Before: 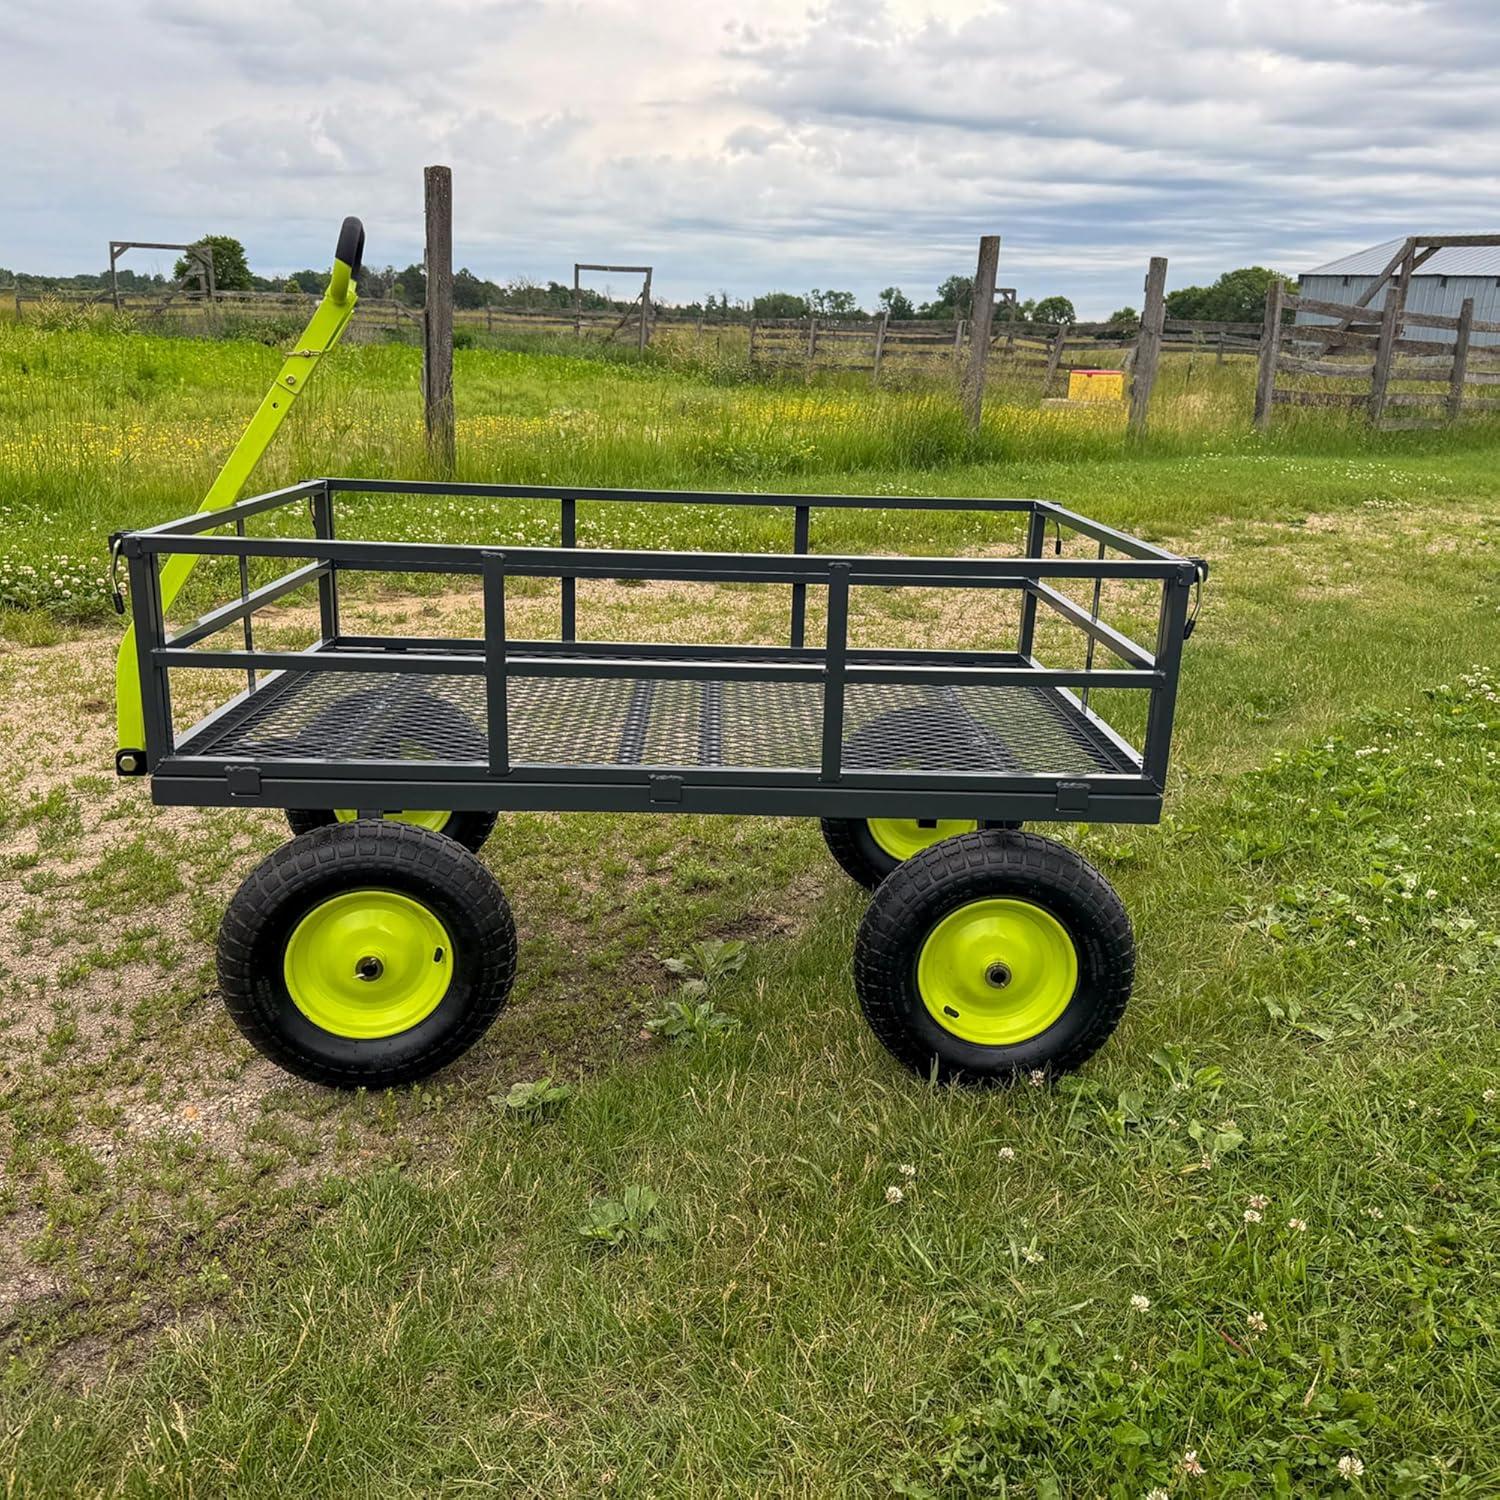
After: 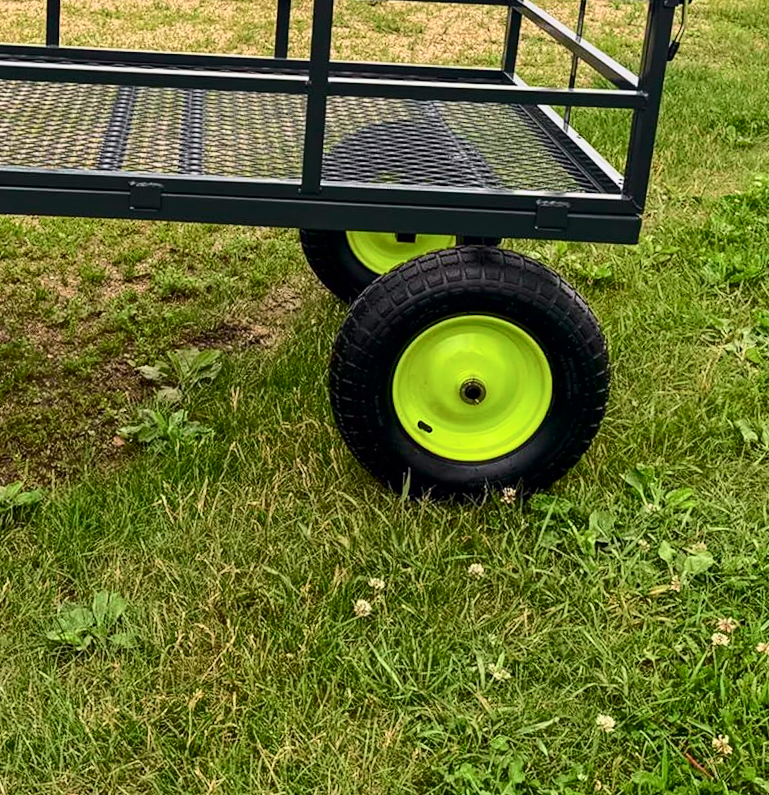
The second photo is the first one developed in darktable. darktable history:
color balance rgb: global vibrance 10%
tone curve: curves: ch0 [(0, 0) (0.035, 0.017) (0.131, 0.108) (0.279, 0.279) (0.476, 0.554) (0.617, 0.693) (0.704, 0.77) (0.801, 0.854) (0.895, 0.927) (1, 0.976)]; ch1 [(0, 0) (0.318, 0.278) (0.444, 0.427) (0.493, 0.493) (0.537, 0.547) (0.594, 0.616) (0.746, 0.764) (1, 1)]; ch2 [(0, 0) (0.316, 0.292) (0.381, 0.37) (0.423, 0.448) (0.476, 0.482) (0.502, 0.498) (0.529, 0.532) (0.583, 0.608) (0.639, 0.657) (0.7, 0.7) (0.861, 0.808) (1, 0.951)], color space Lab, independent channels, preserve colors none
contrast brightness saturation: contrast 0.13, brightness -0.05, saturation 0.16
rotate and perspective: rotation 1.57°, crop left 0.018, crop right 0.982, crop top 0.039, crop bottom 0.961
crop: left 34.479%, top 38.822%, right 13.718%, bottom 5.172%
tone equalizer: on, module defaults
